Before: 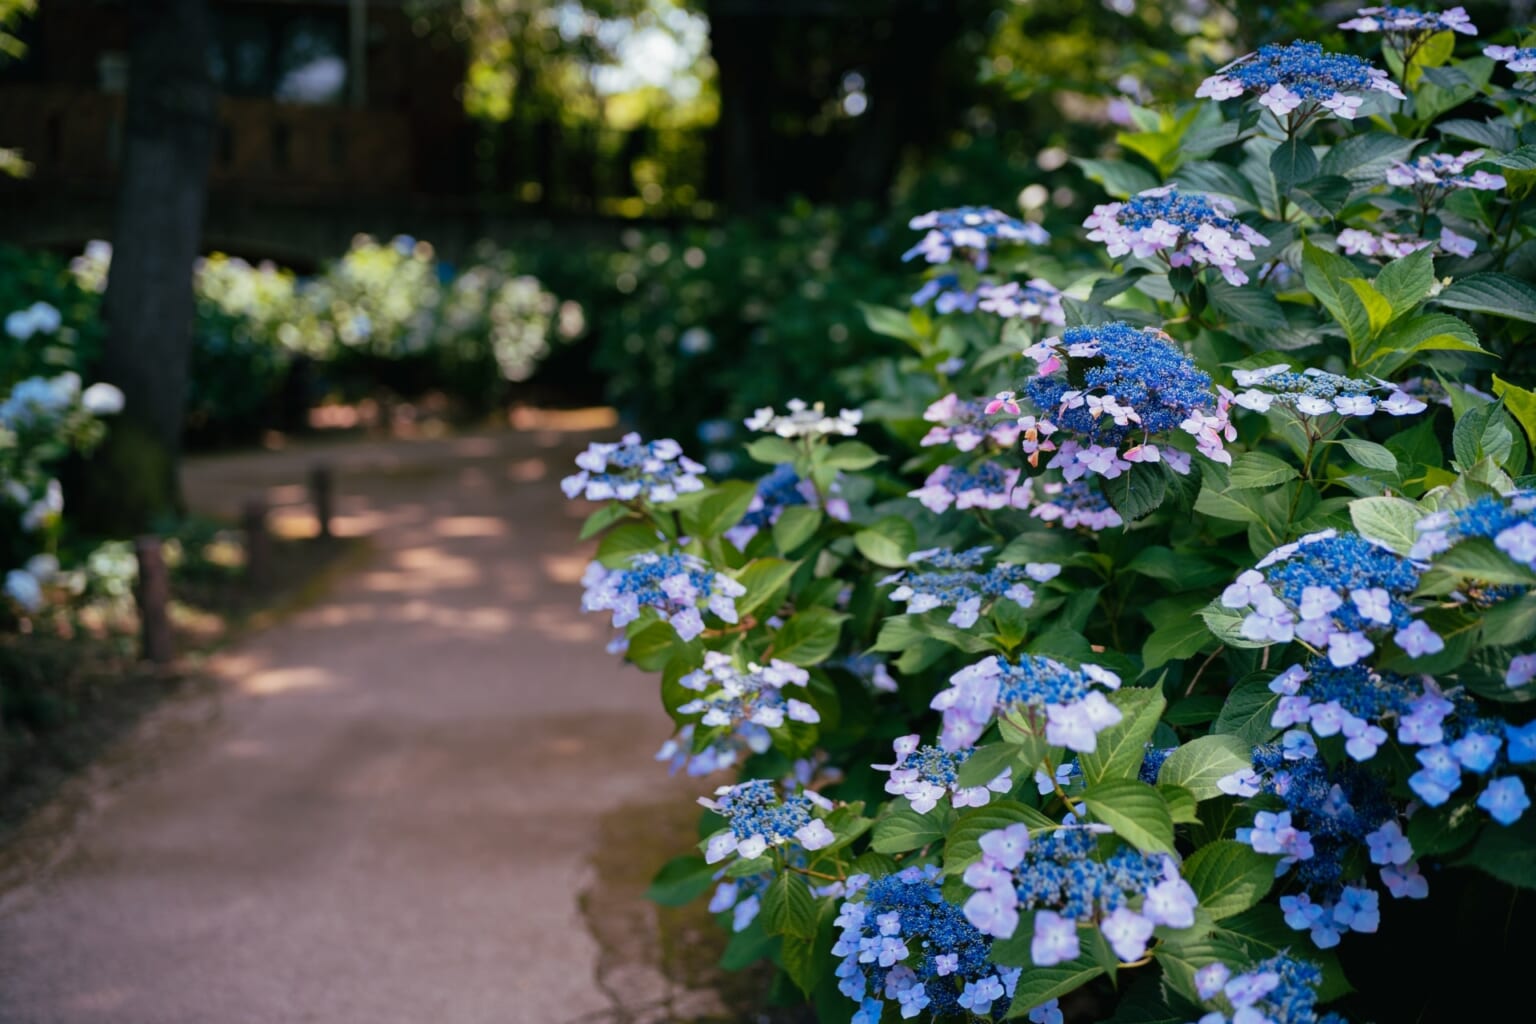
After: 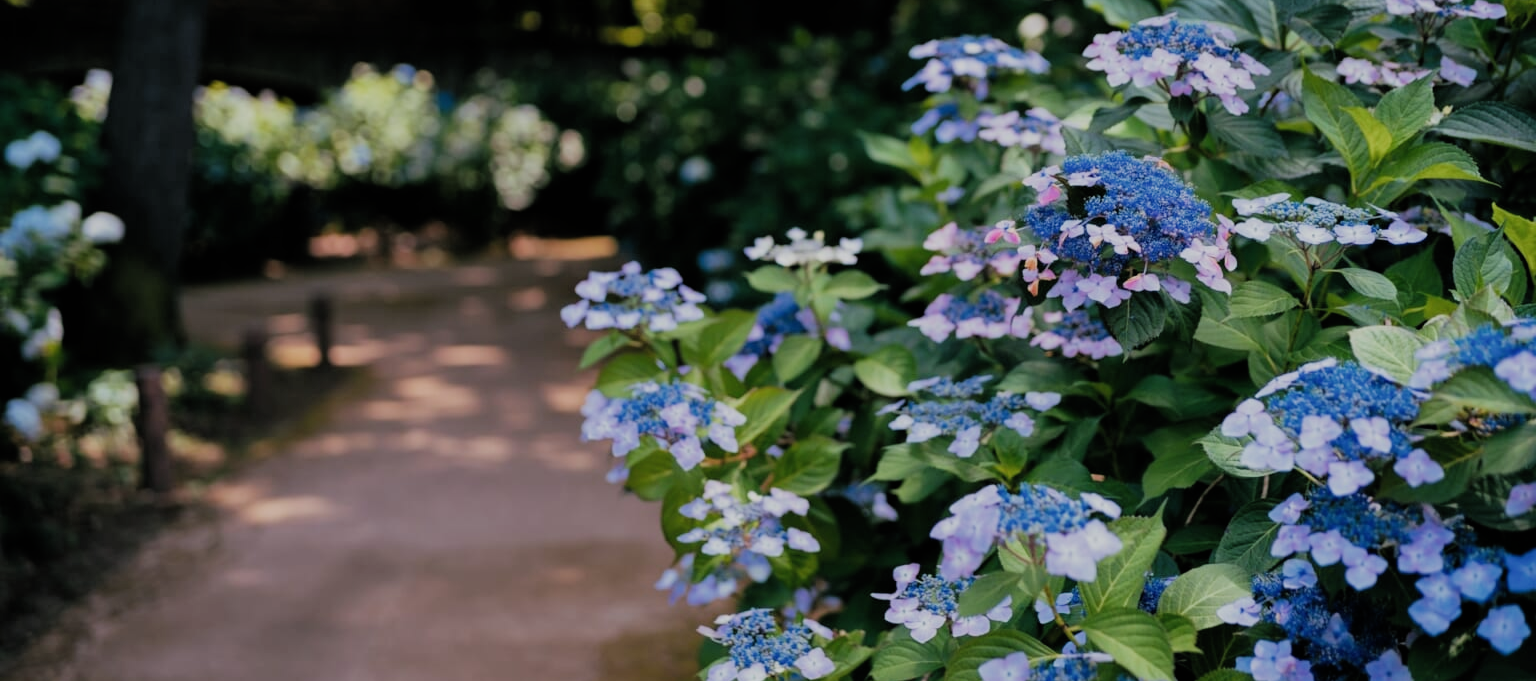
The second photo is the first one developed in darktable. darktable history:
filmic rgb: black relative exposure -8 EV, white relative exposure 4.05 EV, threshold 3.03 EV, hardness 4.14, add noise in highlights 0.001, color science v3 (2019), use custom middle-gray values true, contrast in highlights soft, enable highlight reconstruction true
crop: top 16.776%, bottom 16.72%
